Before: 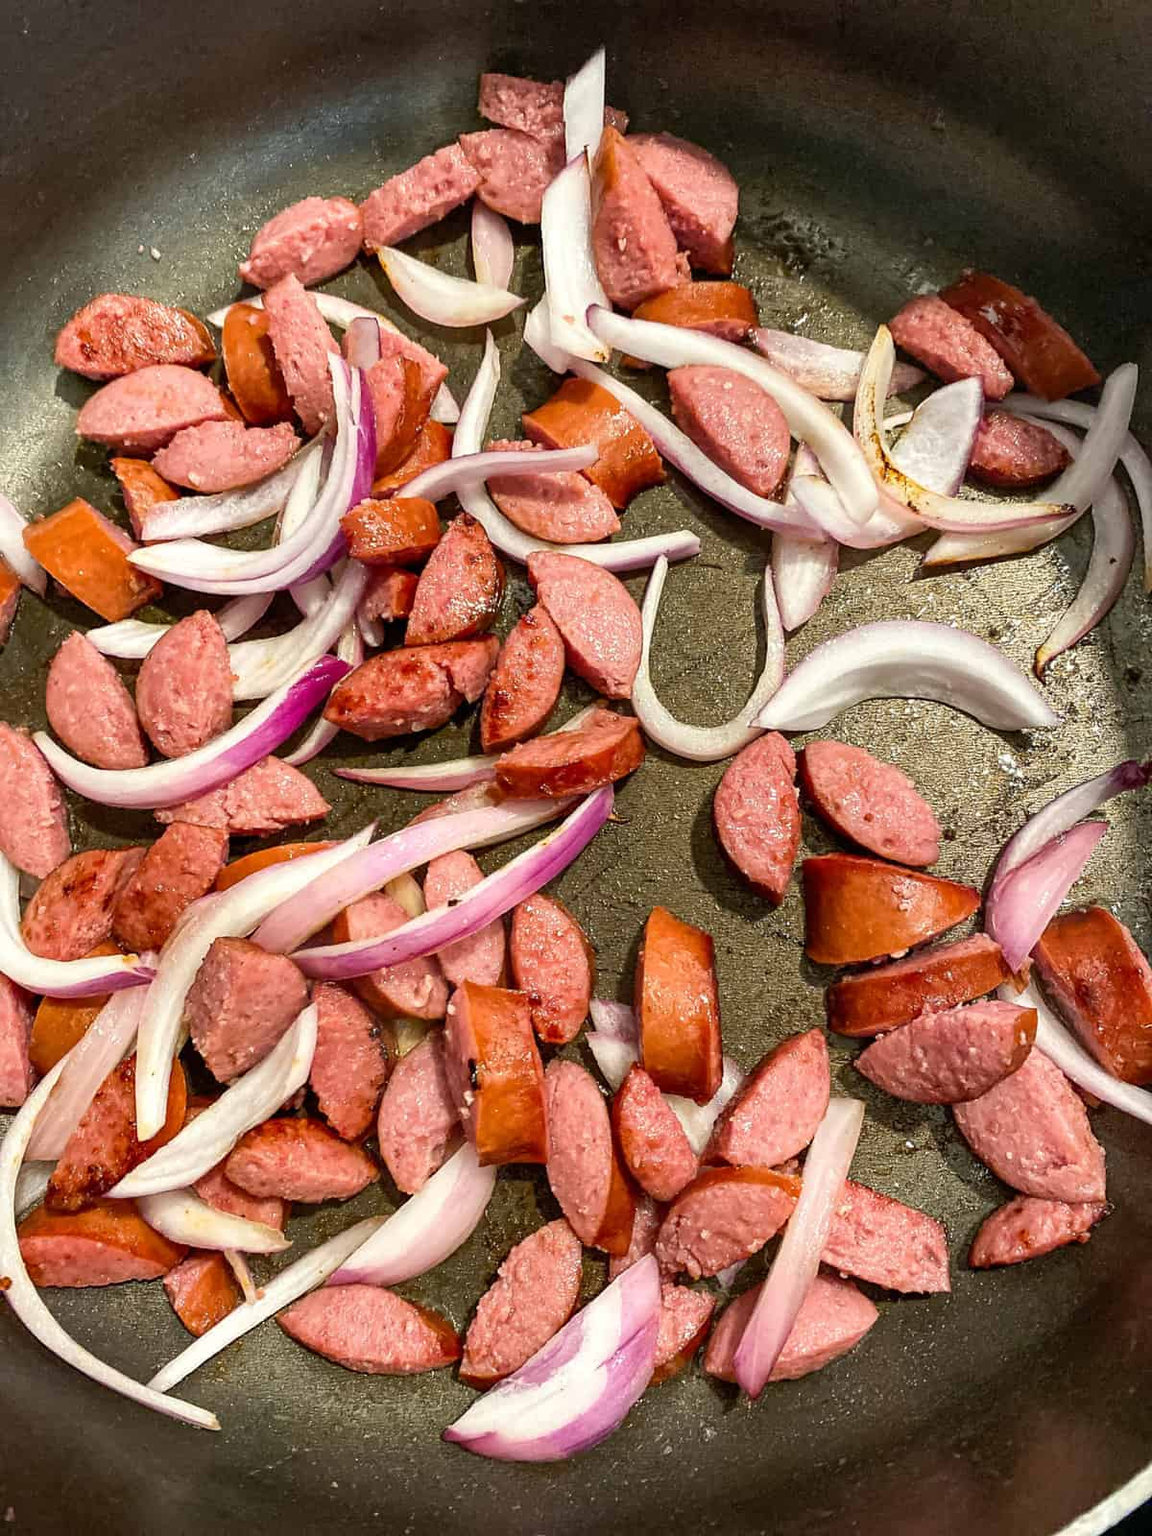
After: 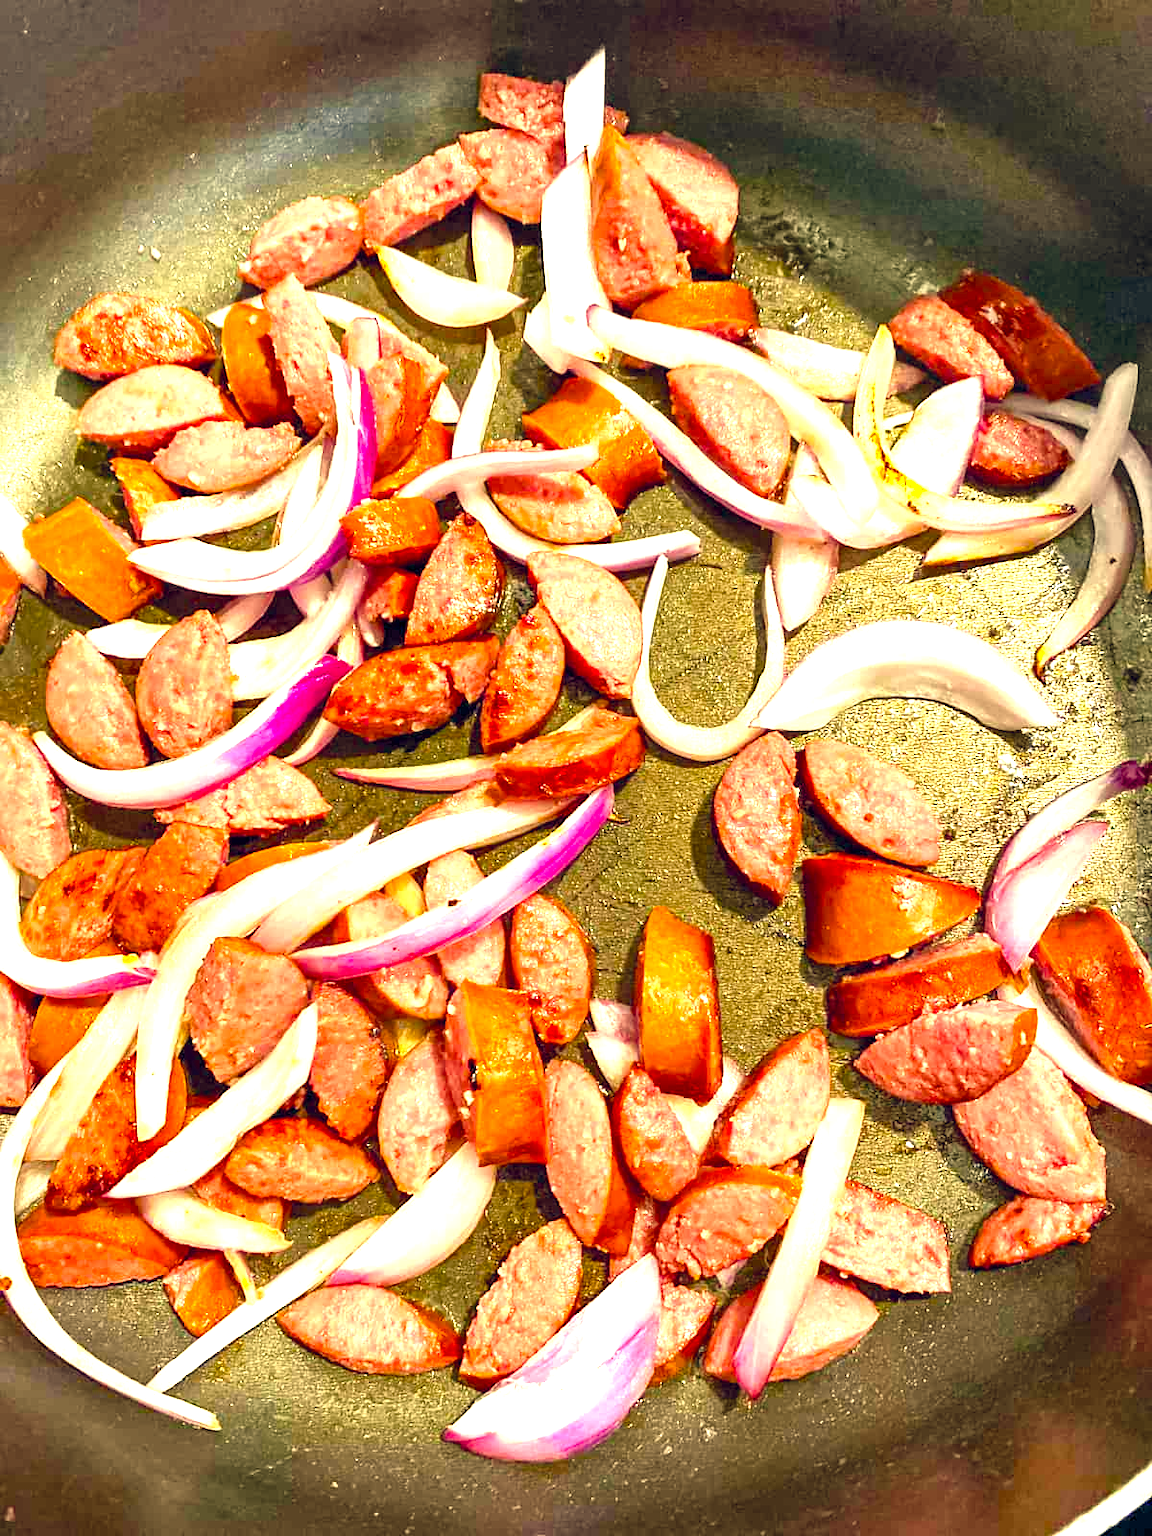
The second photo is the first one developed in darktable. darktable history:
exposure: black level correction 0, exposure 1.457 EV, compensate exposure bias true, compensate highlight preservation false
color balance rgb: shadows lift › chroma 4.231%, shadows lift › hue 252.65°, global offset › chroma 0.094%, global offset › hue 253.42°, perceptual saturation grading › global saturation 36.292%, perceptual saturation grading › shadows 34.506%
color correction: highlights a* 1.28, highlights b* 17.78
